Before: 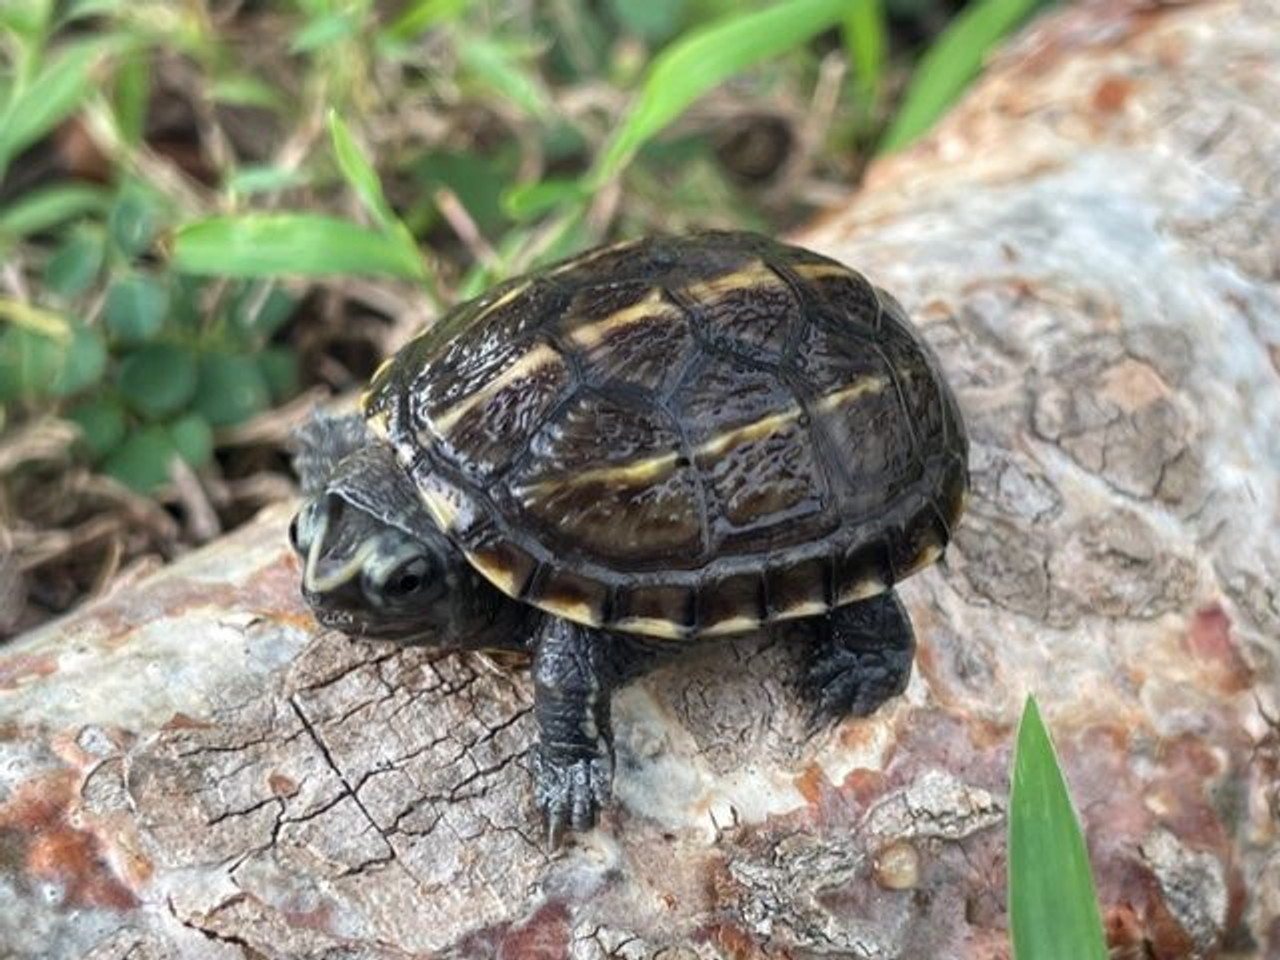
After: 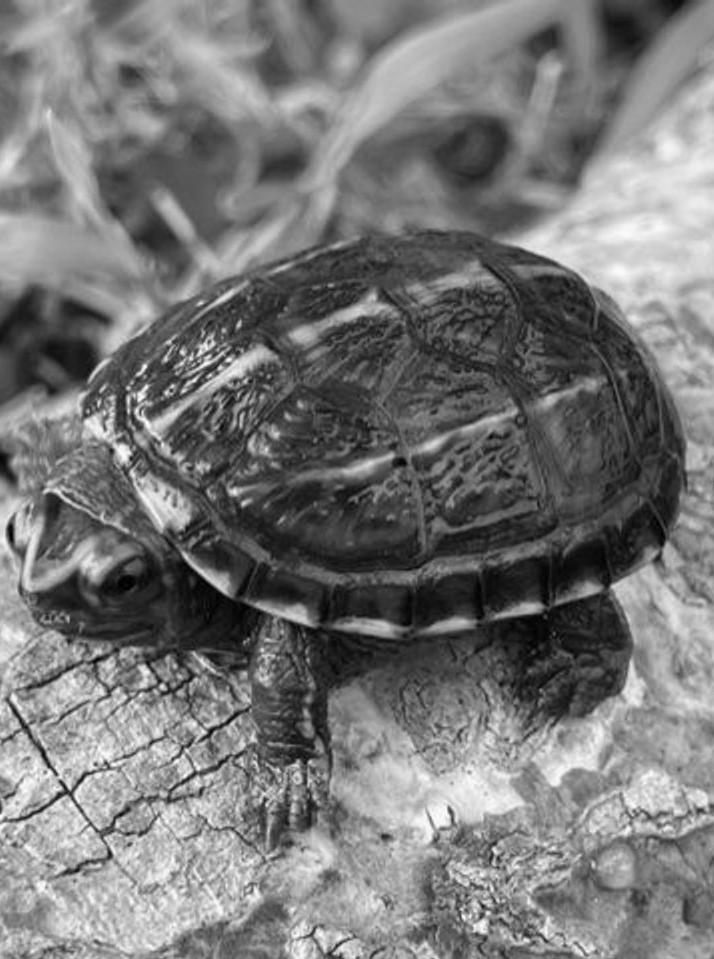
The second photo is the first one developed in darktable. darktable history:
crop: left 22.148%, right 22.005%, bottom 0.006%
color calibration: output gray [0.21, 0.42, 0.37, 0], x 0.353, y 0.367, temperature 4708.31 K
